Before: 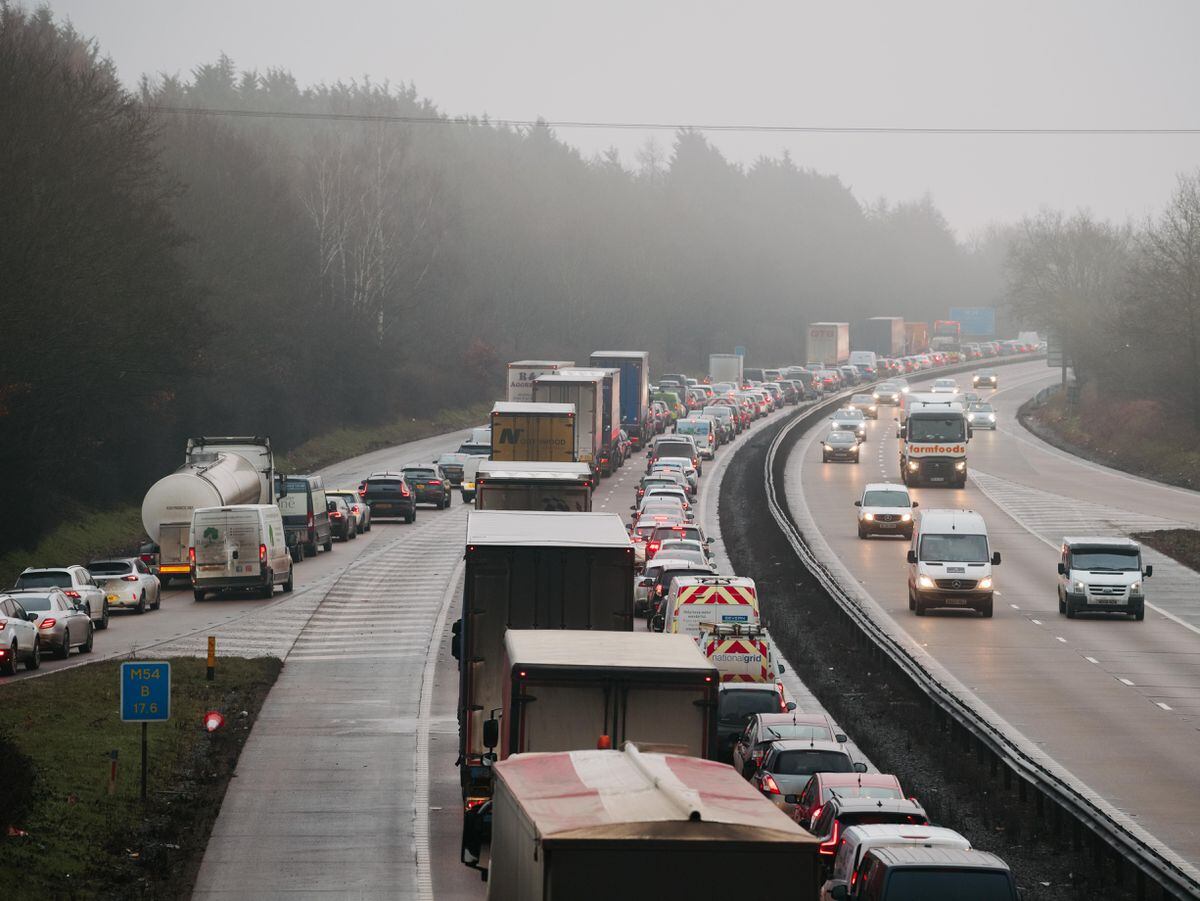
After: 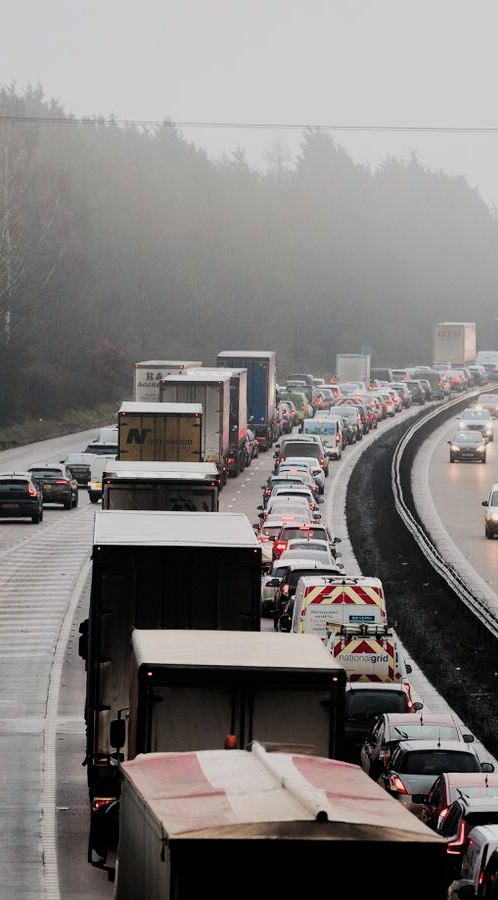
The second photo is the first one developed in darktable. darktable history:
filmic rgb: black relative exposure -7.5 EV, white relative exposure 5 EV, hardness 3.32, contrast 1.298, add noise in highlights 0.002, preserve chrominance luminance Y, color science v3 (2019), use custom middle-gray values true, iterations of high-quality reconstruction 0, contrast in highlights soft
crop: left 31.156%, right 27.286%
